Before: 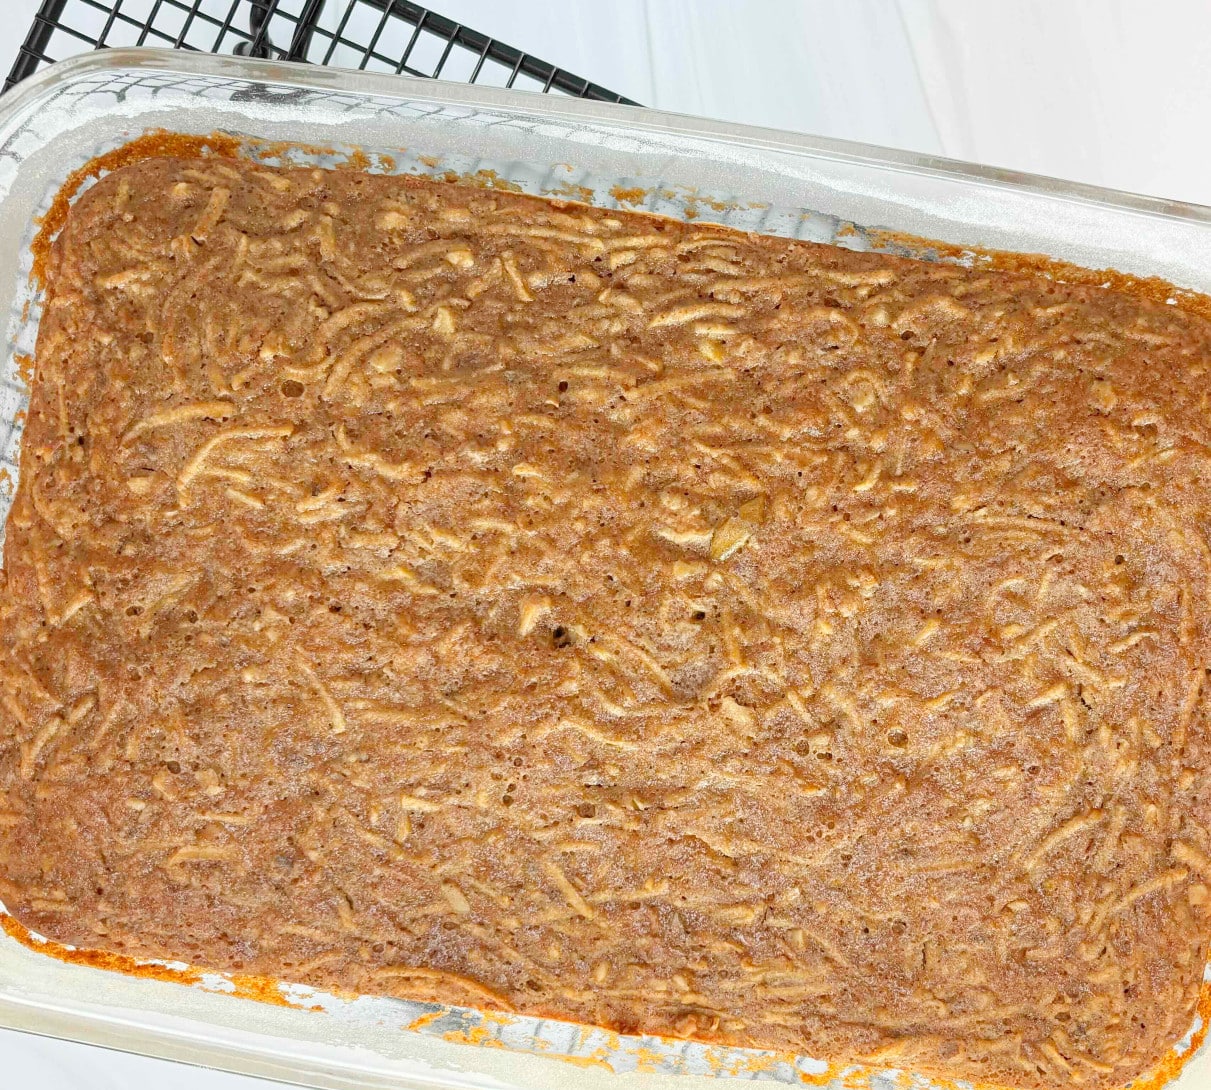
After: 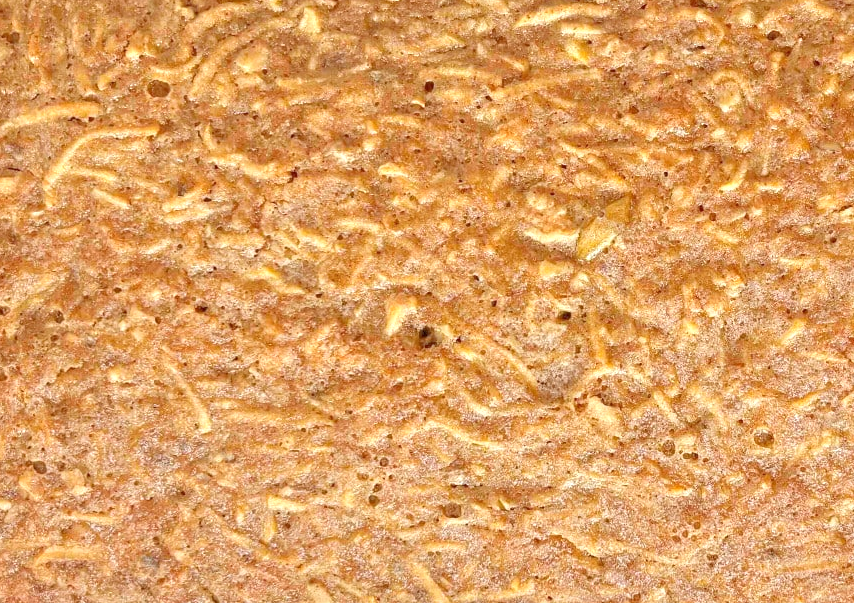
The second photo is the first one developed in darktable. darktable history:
crop: left 11.123%, top 27.61%, right 18.3%, bottom 17.034%
tone equalizer: -8 EV 2 EV, -7 EV 2 EV, -6 EV 2 EV, -5 EV 2 EV, -4 EV 2 EV, -3 EV 1.5 EV, -2 EV 1 EV, -1 EV 0.5 EV
